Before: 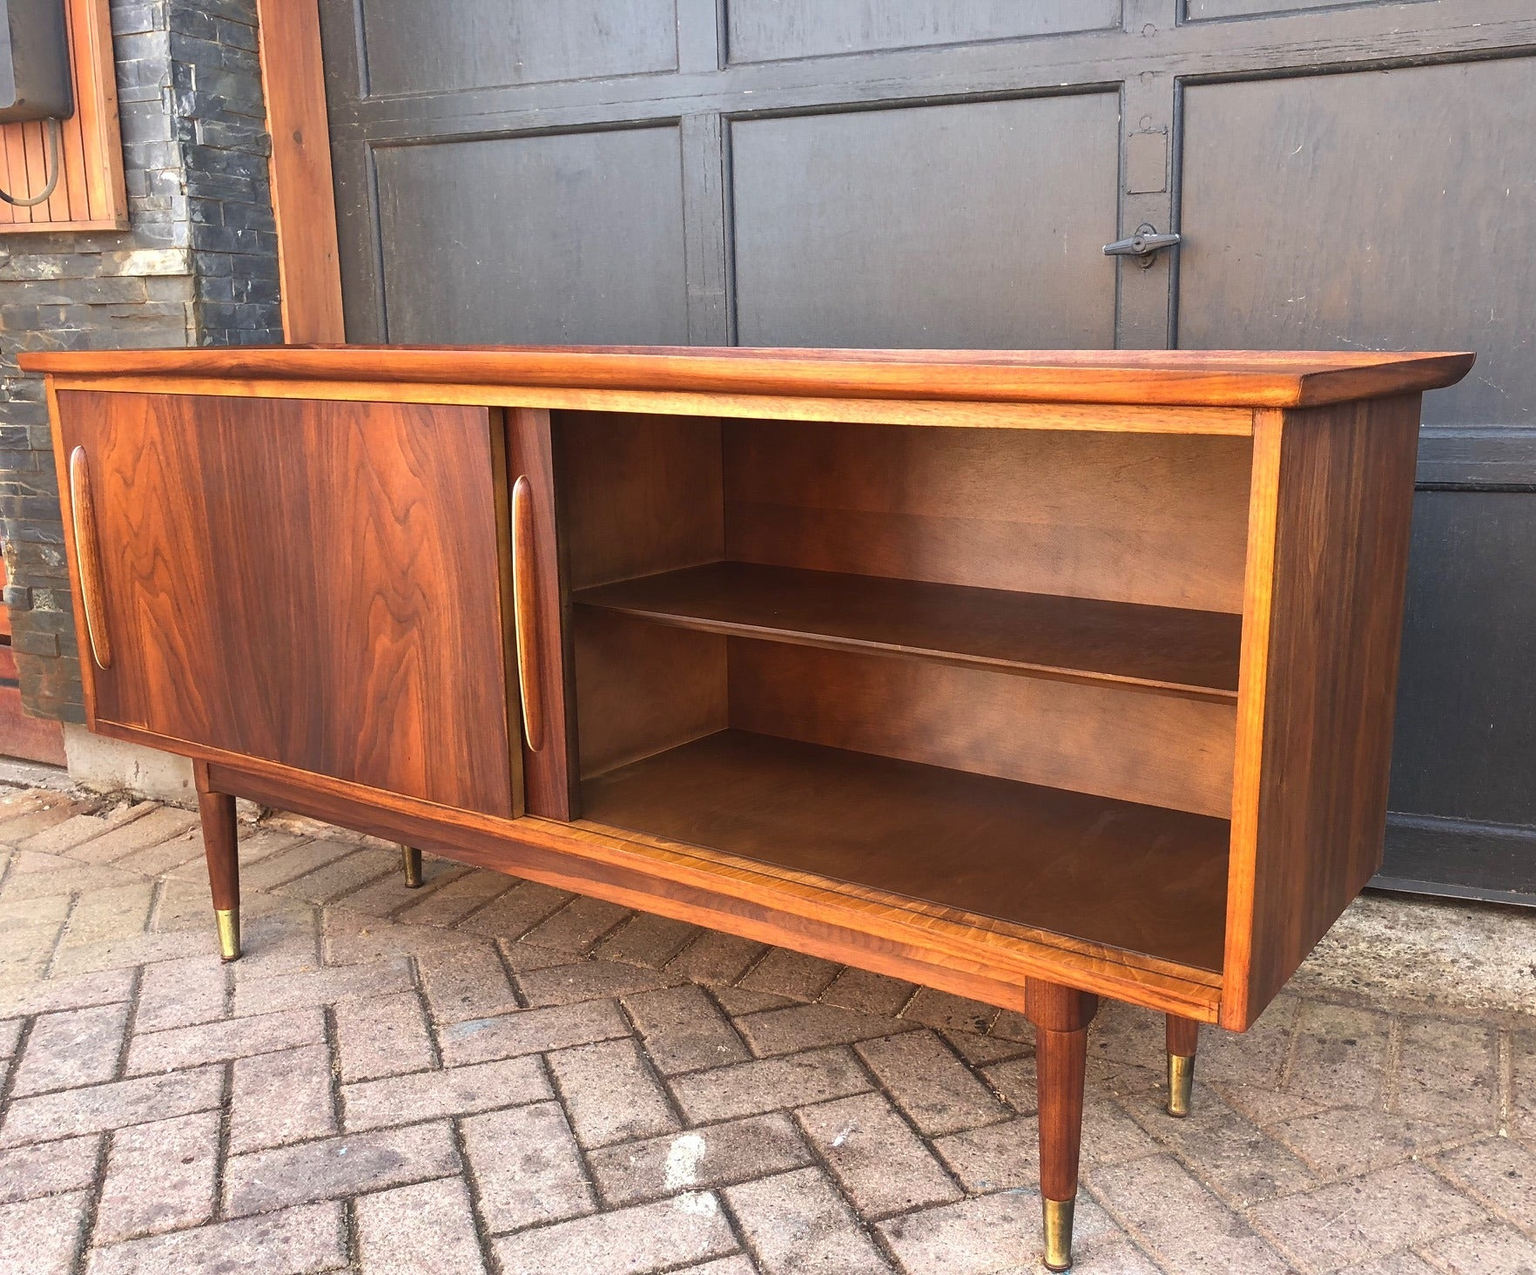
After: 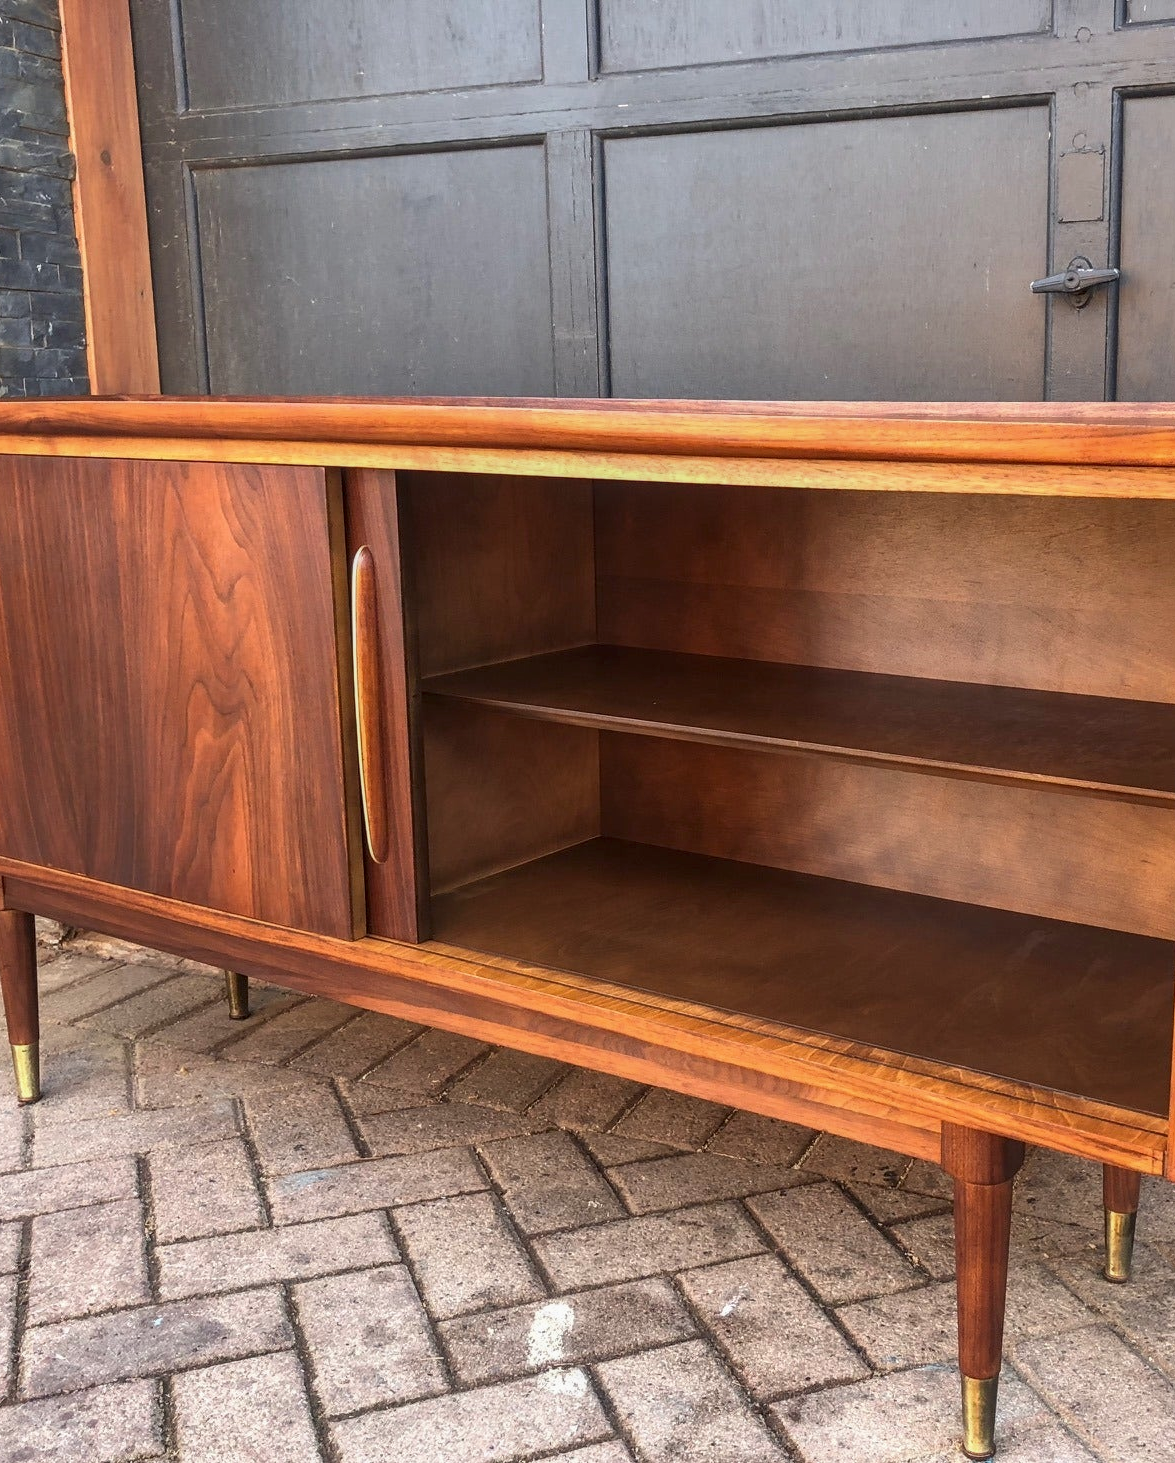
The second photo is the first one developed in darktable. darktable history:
crop and rotate: left 13.432%, right 19.904%
exposure: exposure -0.176 EV, compensate exposure bias true, compensate highlight preservation false
local contrast: on, module defaults
